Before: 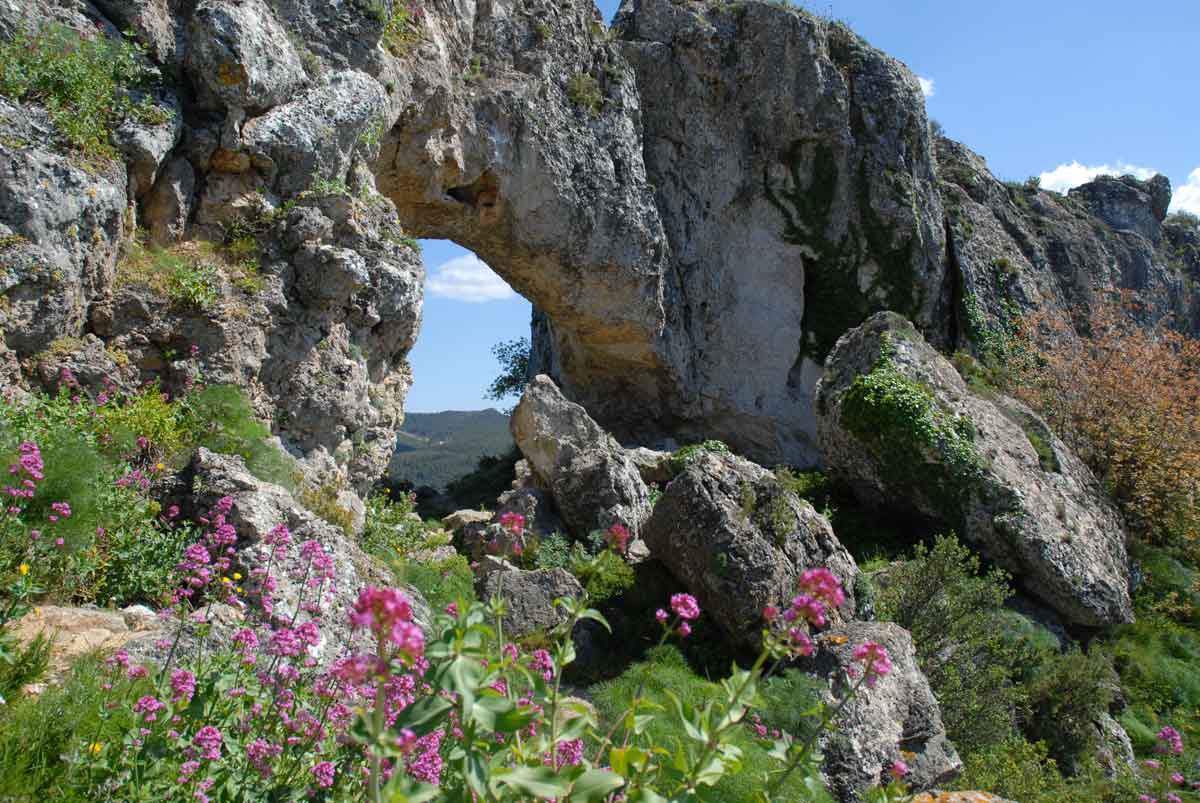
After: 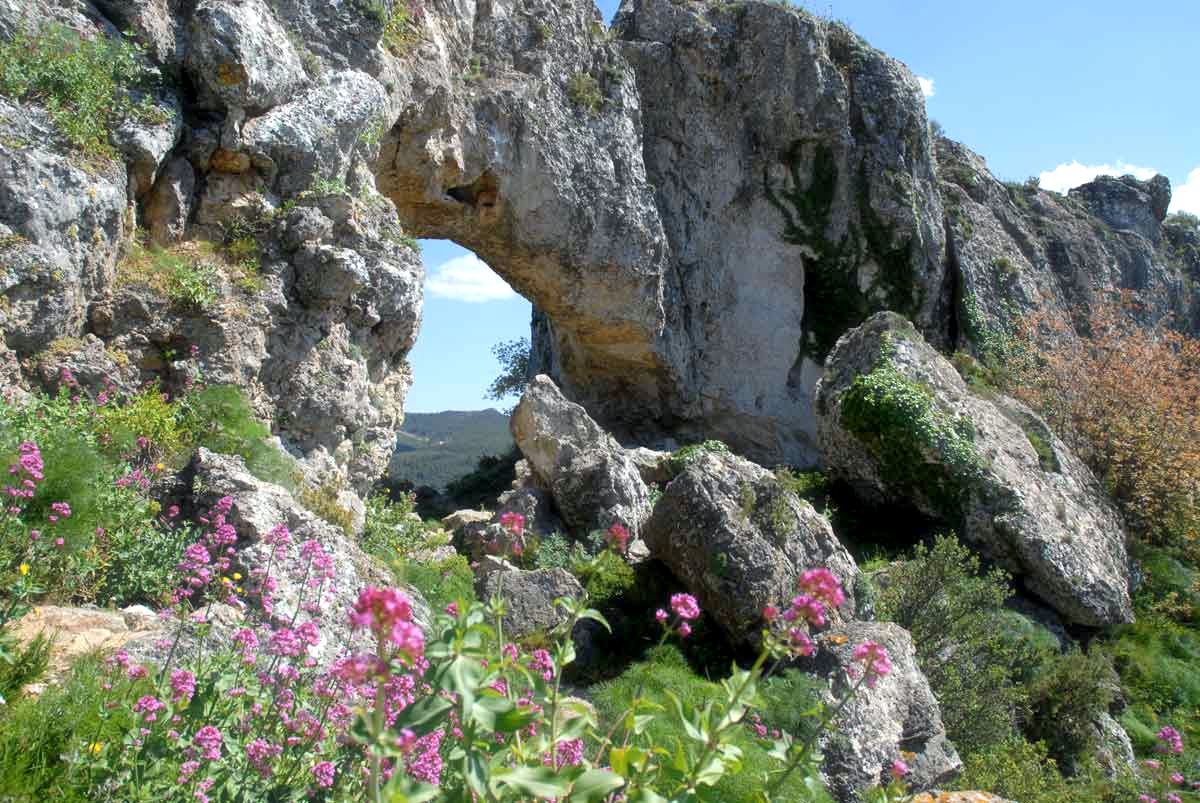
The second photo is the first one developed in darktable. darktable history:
haze removal: strength -0.1, adaptive false
exposure: black level correction 0.005, exposure 0.417 EV, compensate highlight preservation false
